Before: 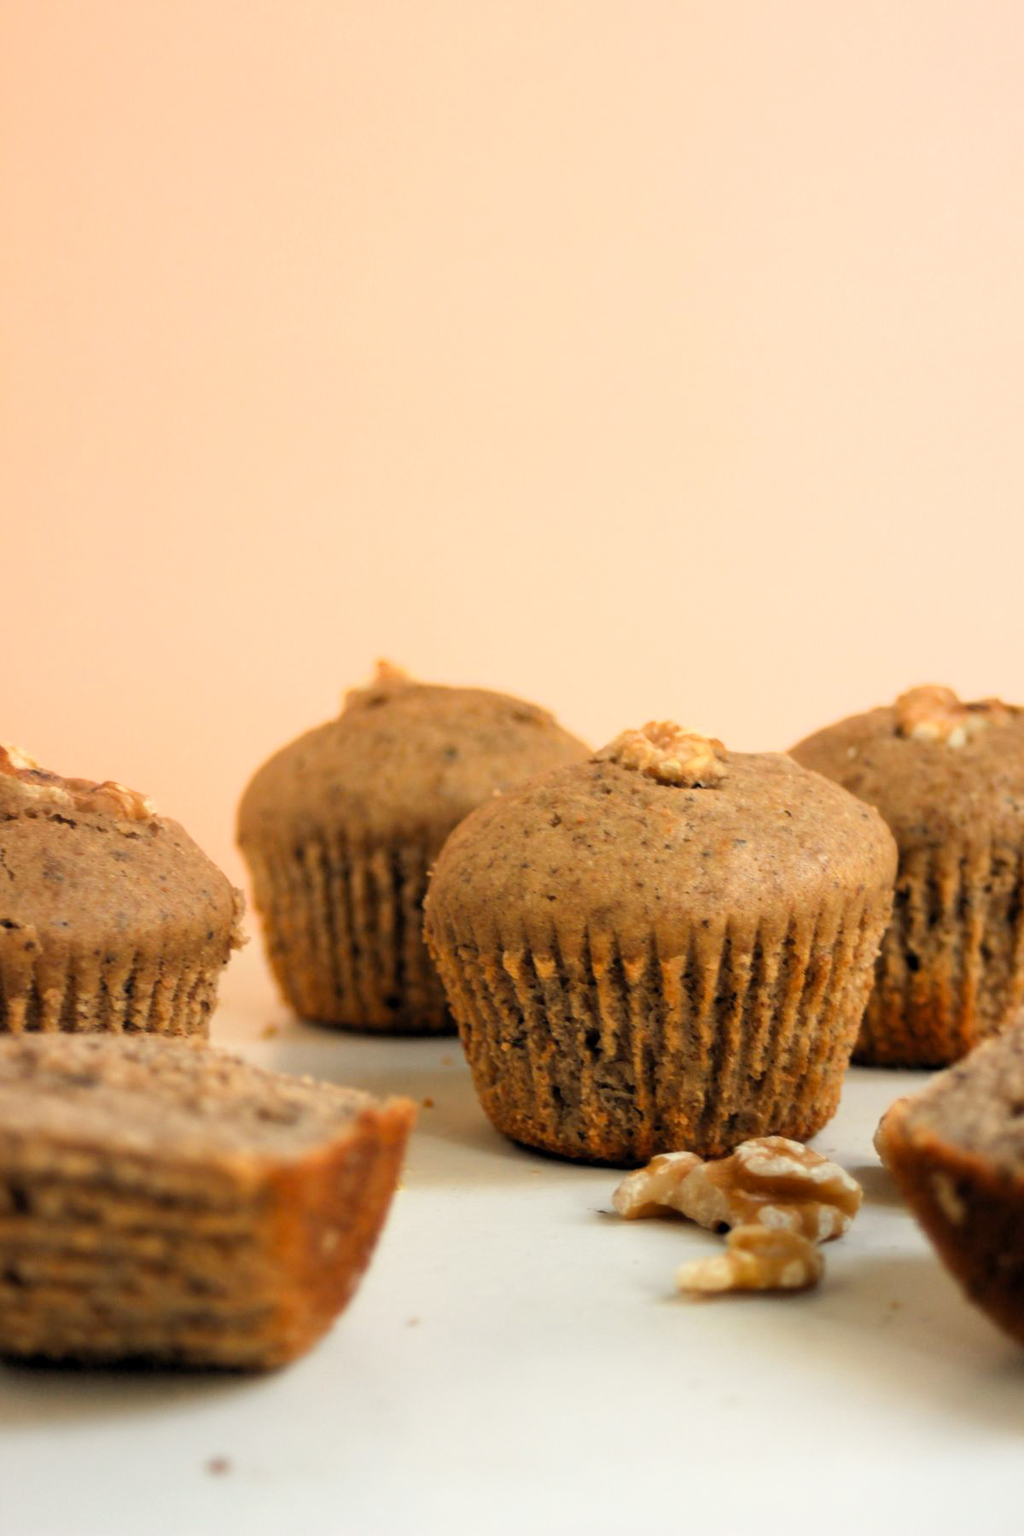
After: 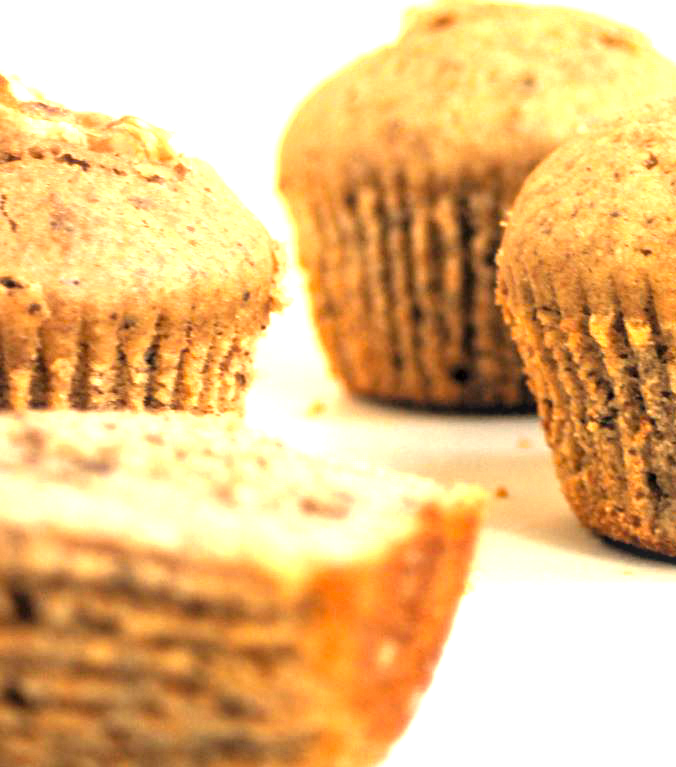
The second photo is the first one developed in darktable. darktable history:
crop: top 44.483%, right 43.593%, bottom 12.892%
exposure: black level correction 0, exposure 1.7 EV, compensate exposure bias true, compensate highlight preservation false
local contrast: on, module defaults
